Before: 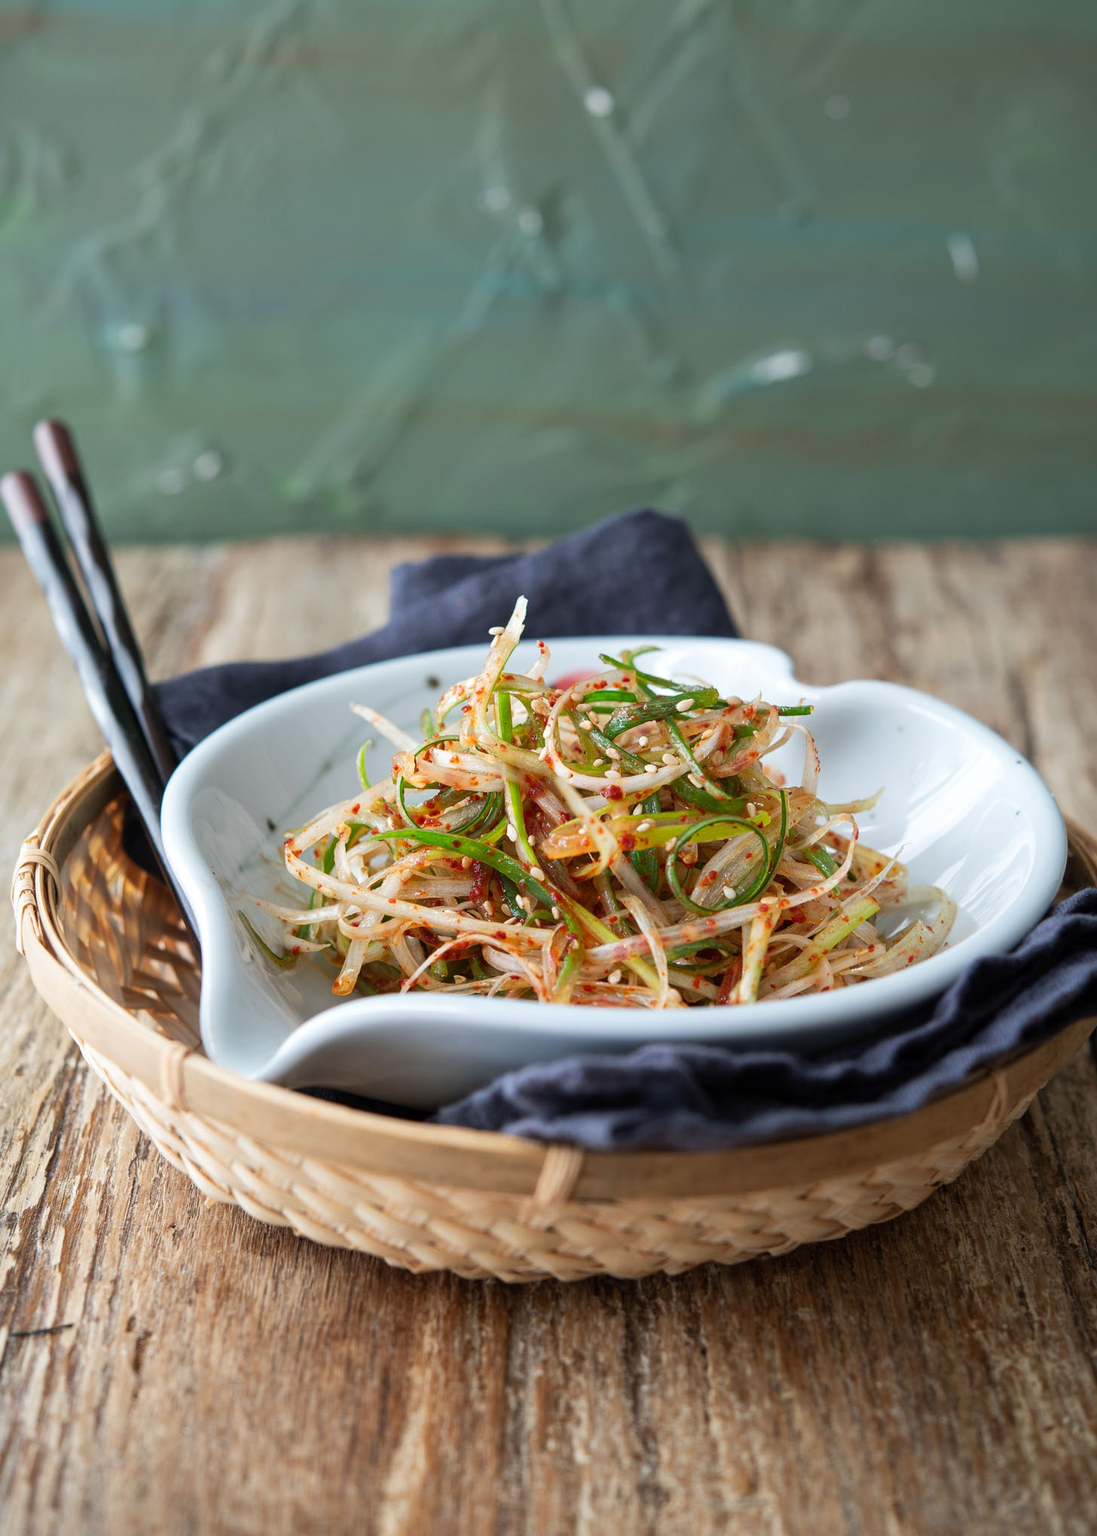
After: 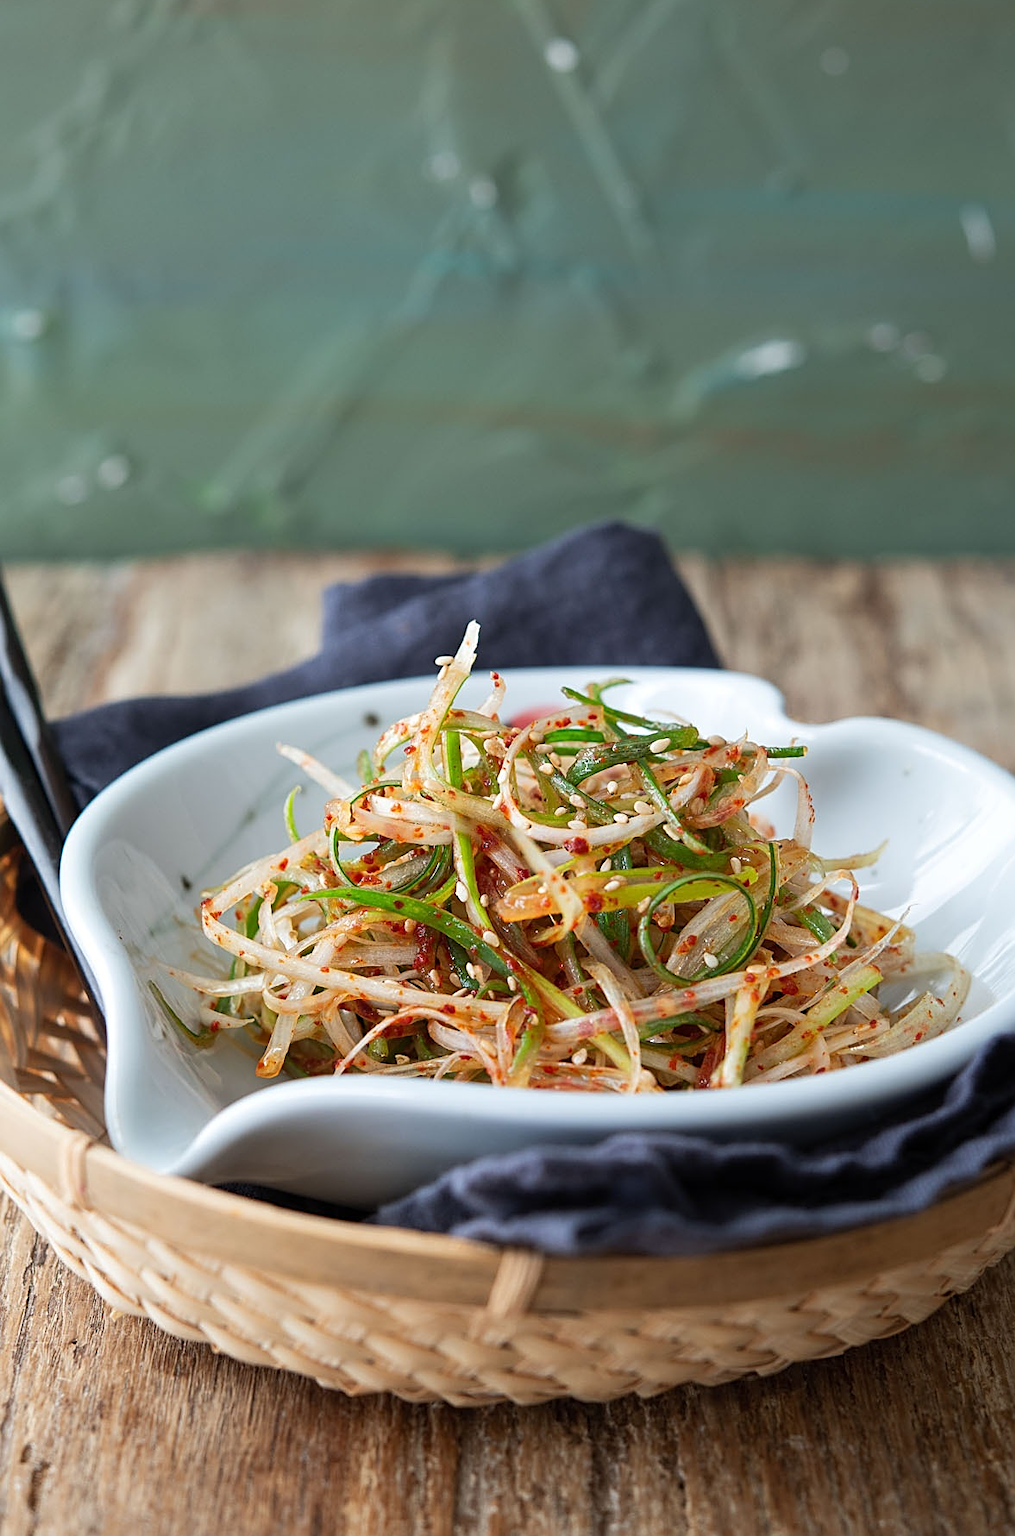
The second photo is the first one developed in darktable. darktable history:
crop: left 9.936%, top 3.499%, right 9.198%, bottom 9.098%
sharpen: on, module defaults
